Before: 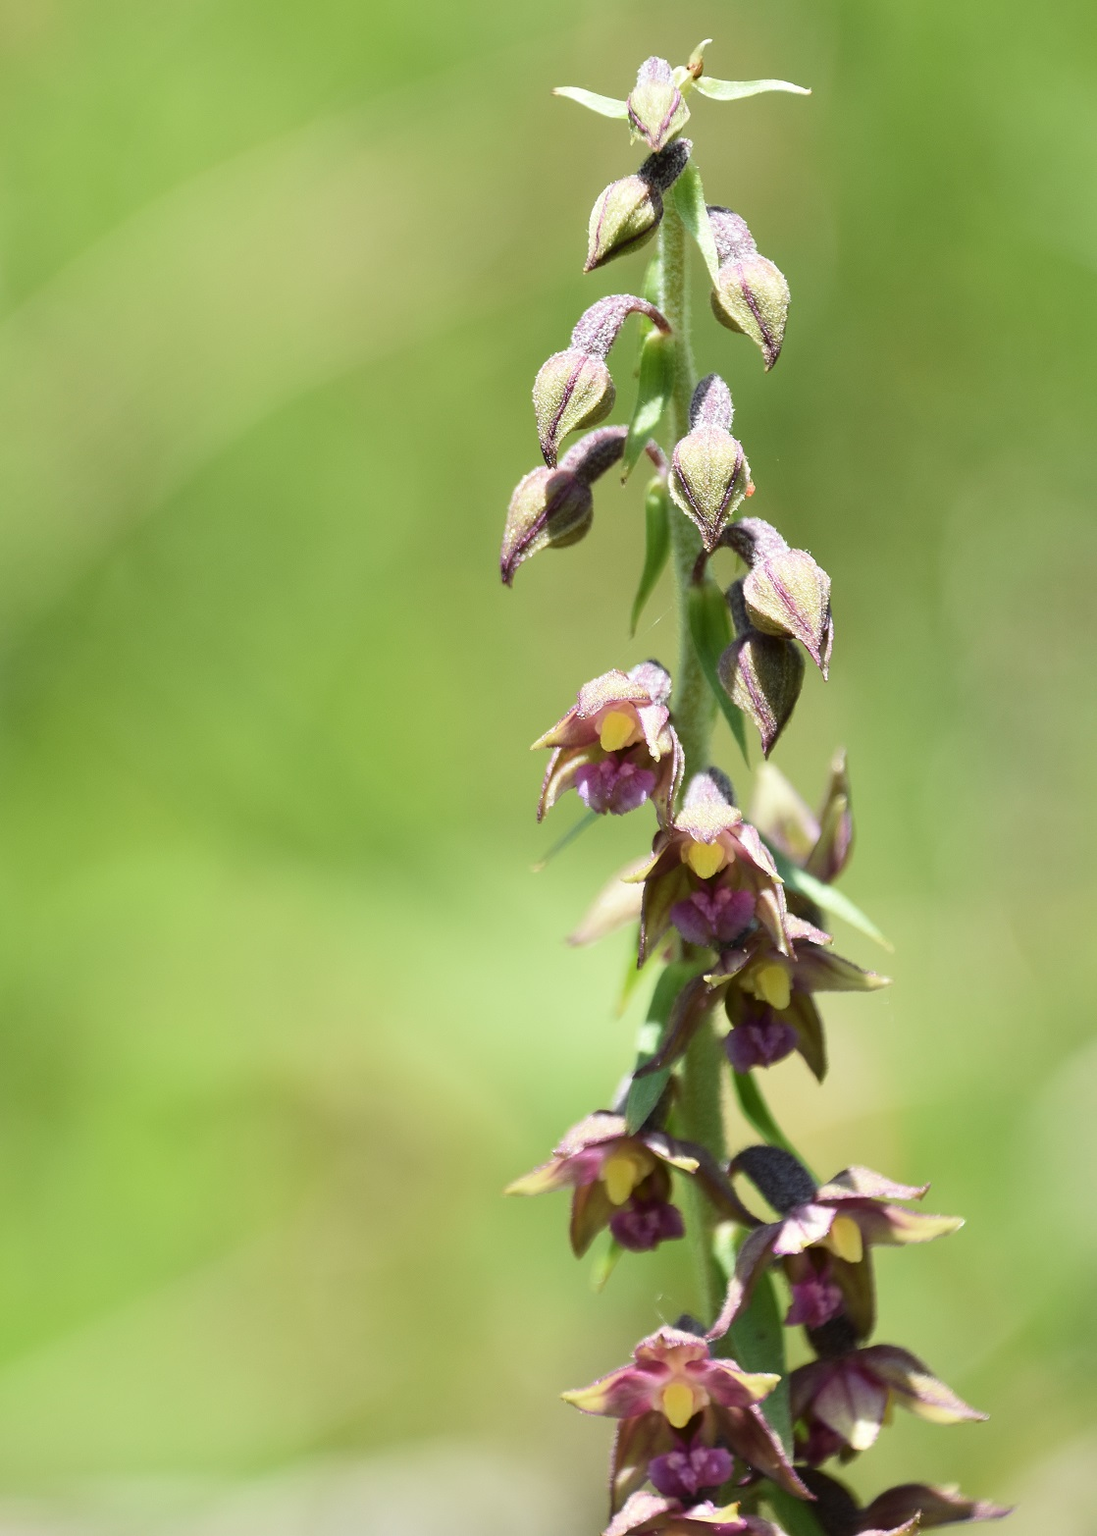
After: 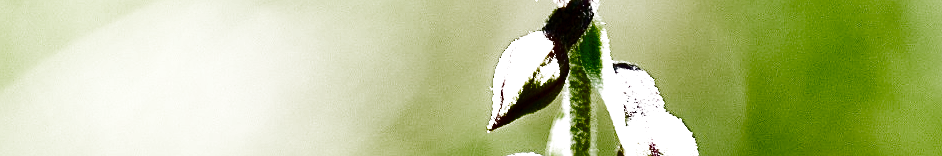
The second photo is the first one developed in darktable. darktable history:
shadows and highlights: shadows 20.91, highlights -82.73, soften with gaussian
crop and rotate: left 9.644%, top 9.491%, right 6.021%, bottom 80.509%
filmic rgb: middle gray luminance 12.74%, black relative exposure -10.13 EV, white relative exposure 3.47 EV, threshold 6 EV, target black luminance 0%, hardness 5.74, latitude 44.69%, contrast 1.221, highlights saturation mix 5%, shadows ↔ highlights balance 26.78%, add noise in highlights 0, preserve chrominance no, color science v3 (2019), use custom middle-gray values true, iterations of high-quality reconstruction 0, contrast in highlights soft, enable highlight reconstruction true
sharpen: on, module defaults
exposure: black level correction 0.001, exposure 1.116 EV, compensate highlight preservation false
